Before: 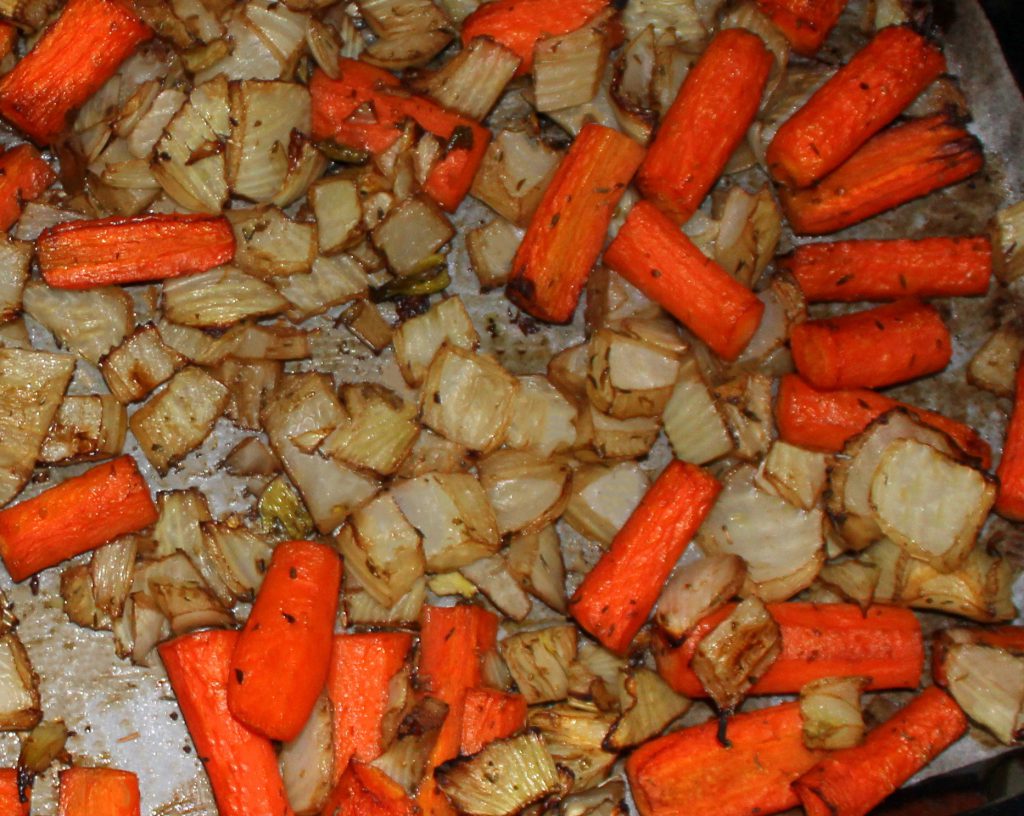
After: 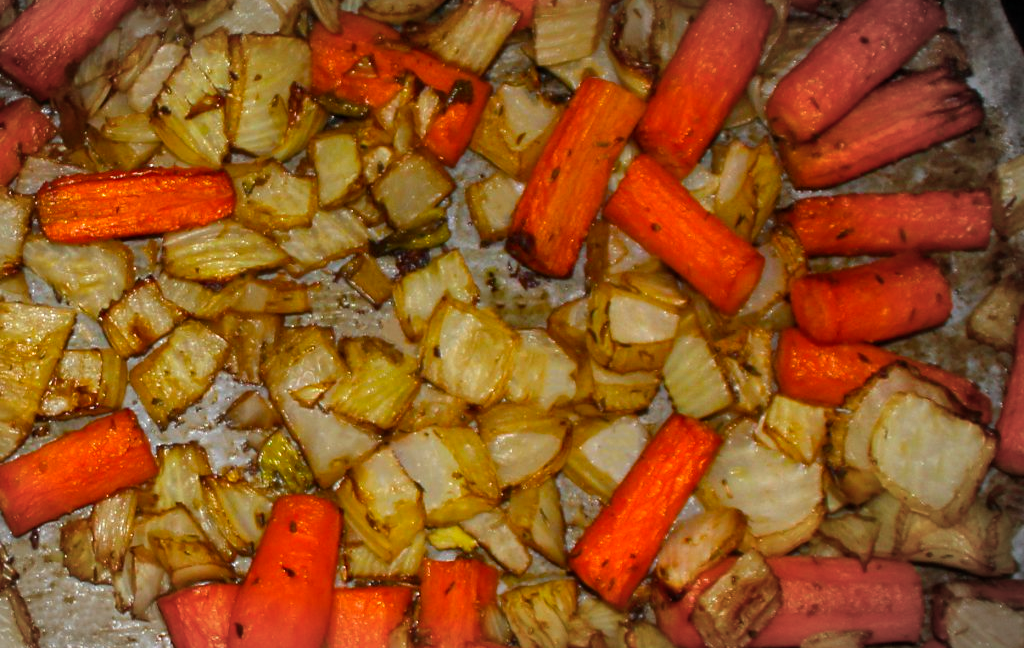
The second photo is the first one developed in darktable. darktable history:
crop and rotate: top 5.667%, bottom 14.875%
shadows and highlights: highlights color adjustment 89.69%, soften with gaussian
vignetting: fall-off start 80.87%, fall-off radius 61.88%, center (-0.148, 0.01), automatic ratio true, width/height ratio 1.414
color balance rgb: highlights gain › luminance 14.491%, linear chroma grading › global chroma 8.818%, perceptual saturation grading › global saturation 31.02%
